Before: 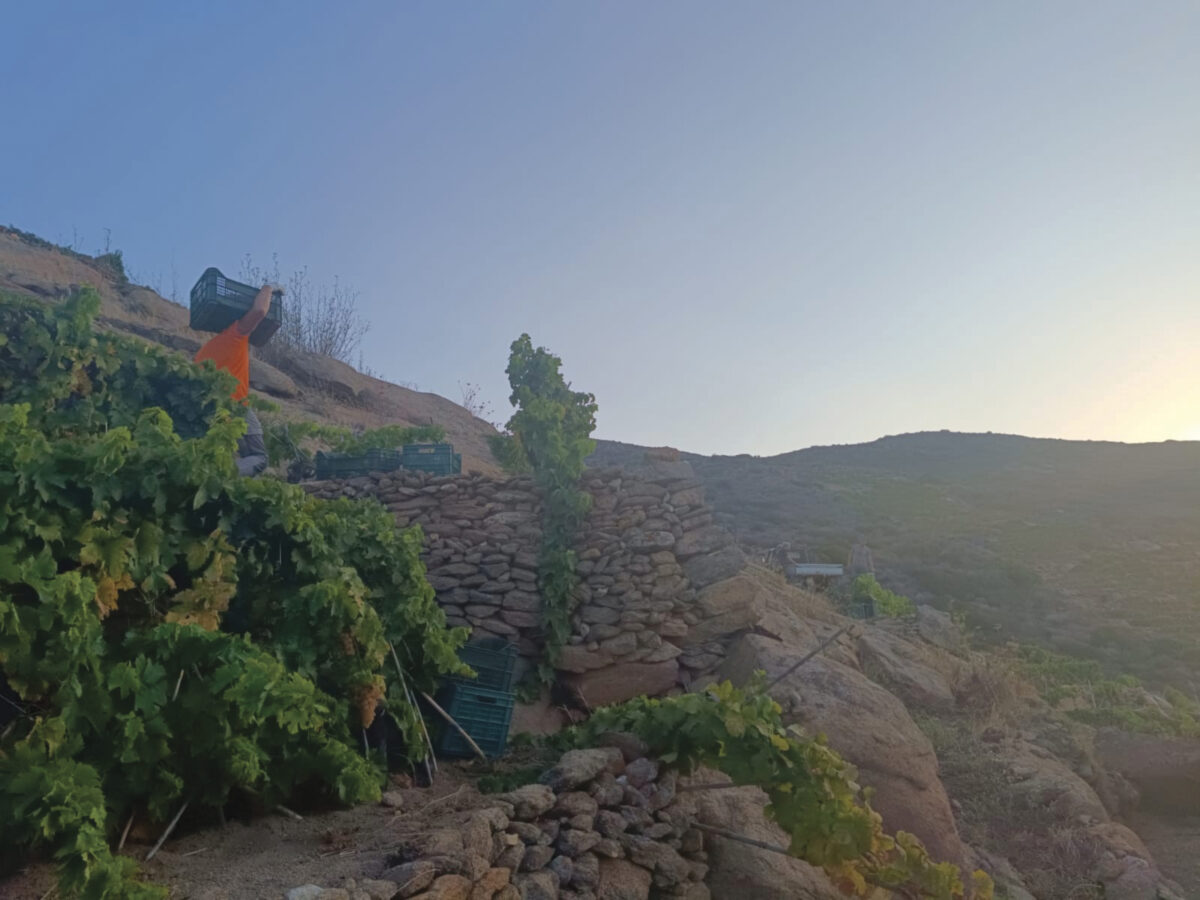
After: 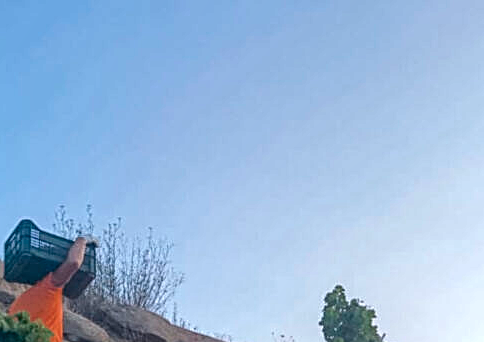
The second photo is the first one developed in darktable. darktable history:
sharpen: on, module defaults
exposure: exposure 0.652 EV, compensate highlight preservation false
crop: left 15.571%, top 5.431%, right 44.053%, bottom 56.559%
local contrast: highlights 2%, shadows 3%, detail 182%
